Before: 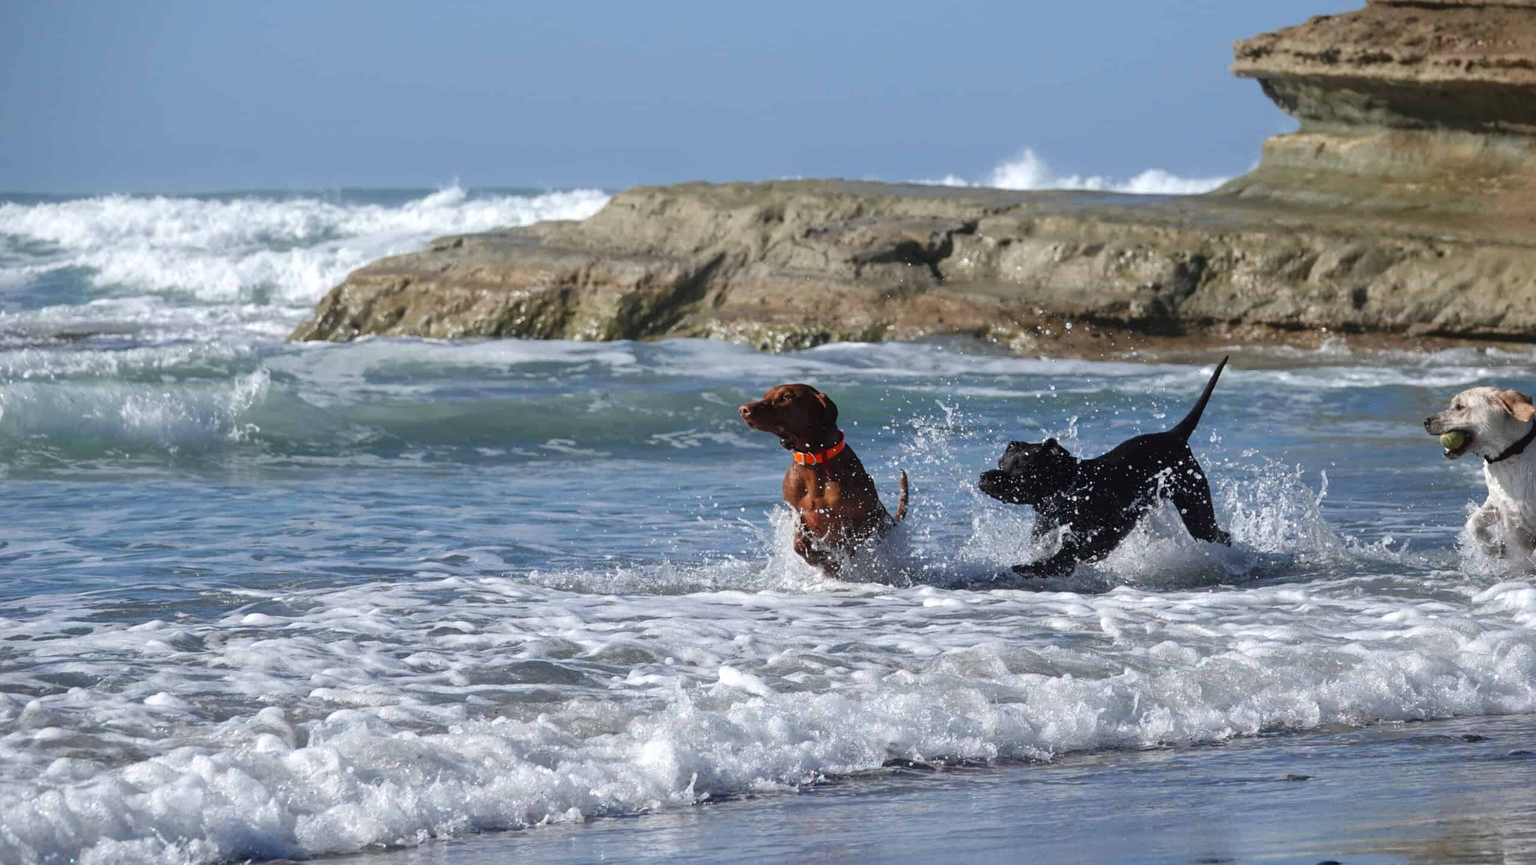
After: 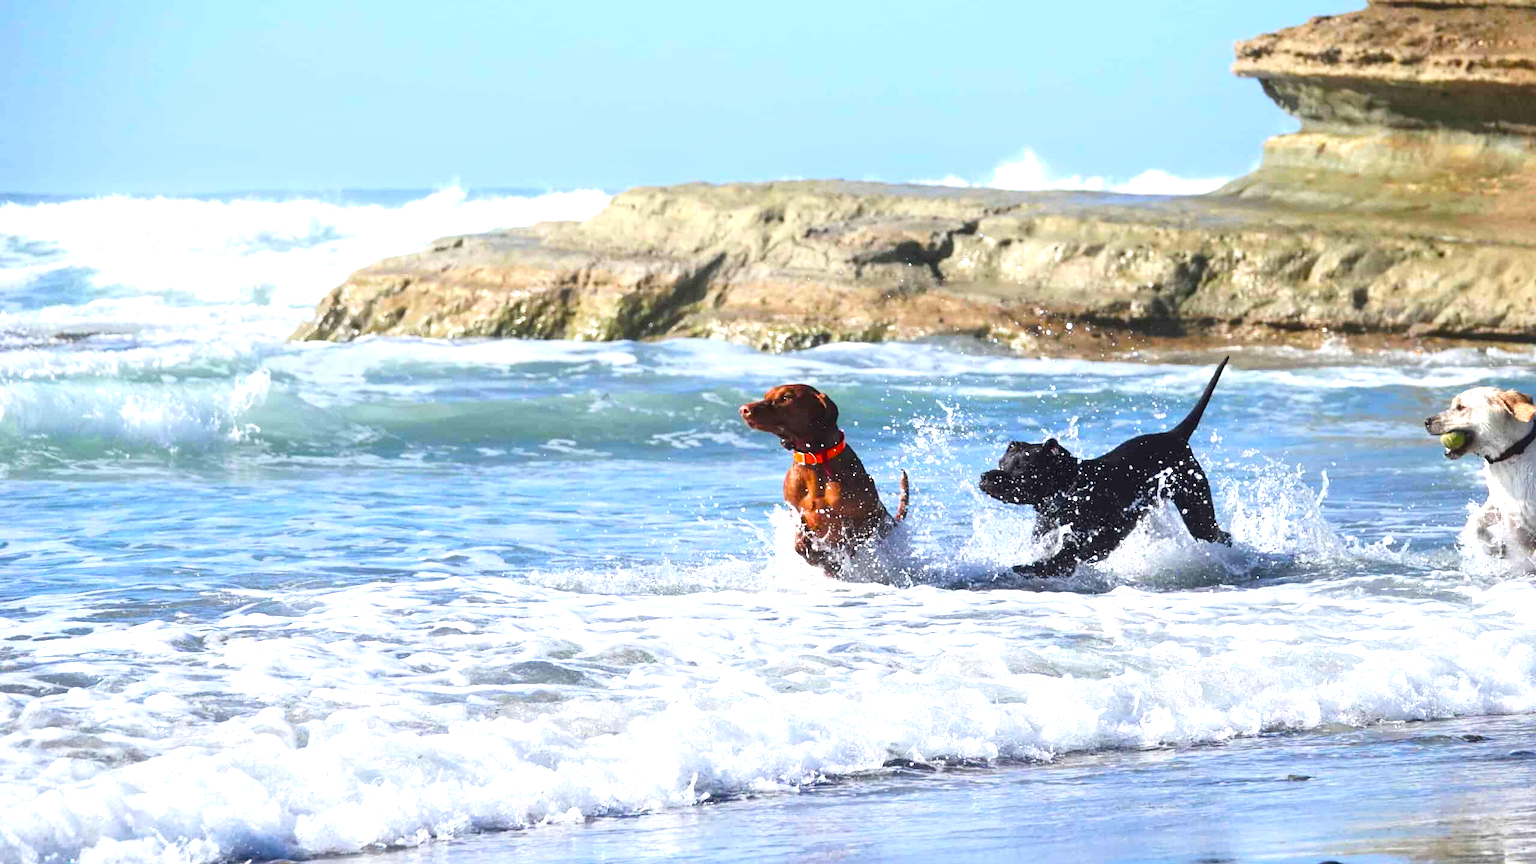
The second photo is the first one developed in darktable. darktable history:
color balance rgb: white fulcrum 0.062 EV, perceptual saturation grading › global saturation 35.632%
shadows and highlights: shadows -0.793, highlights 39.89
exposure: black level correction 0, exposure 1.2 EV, compensate exposure bias true, compensate highlight preservation false
